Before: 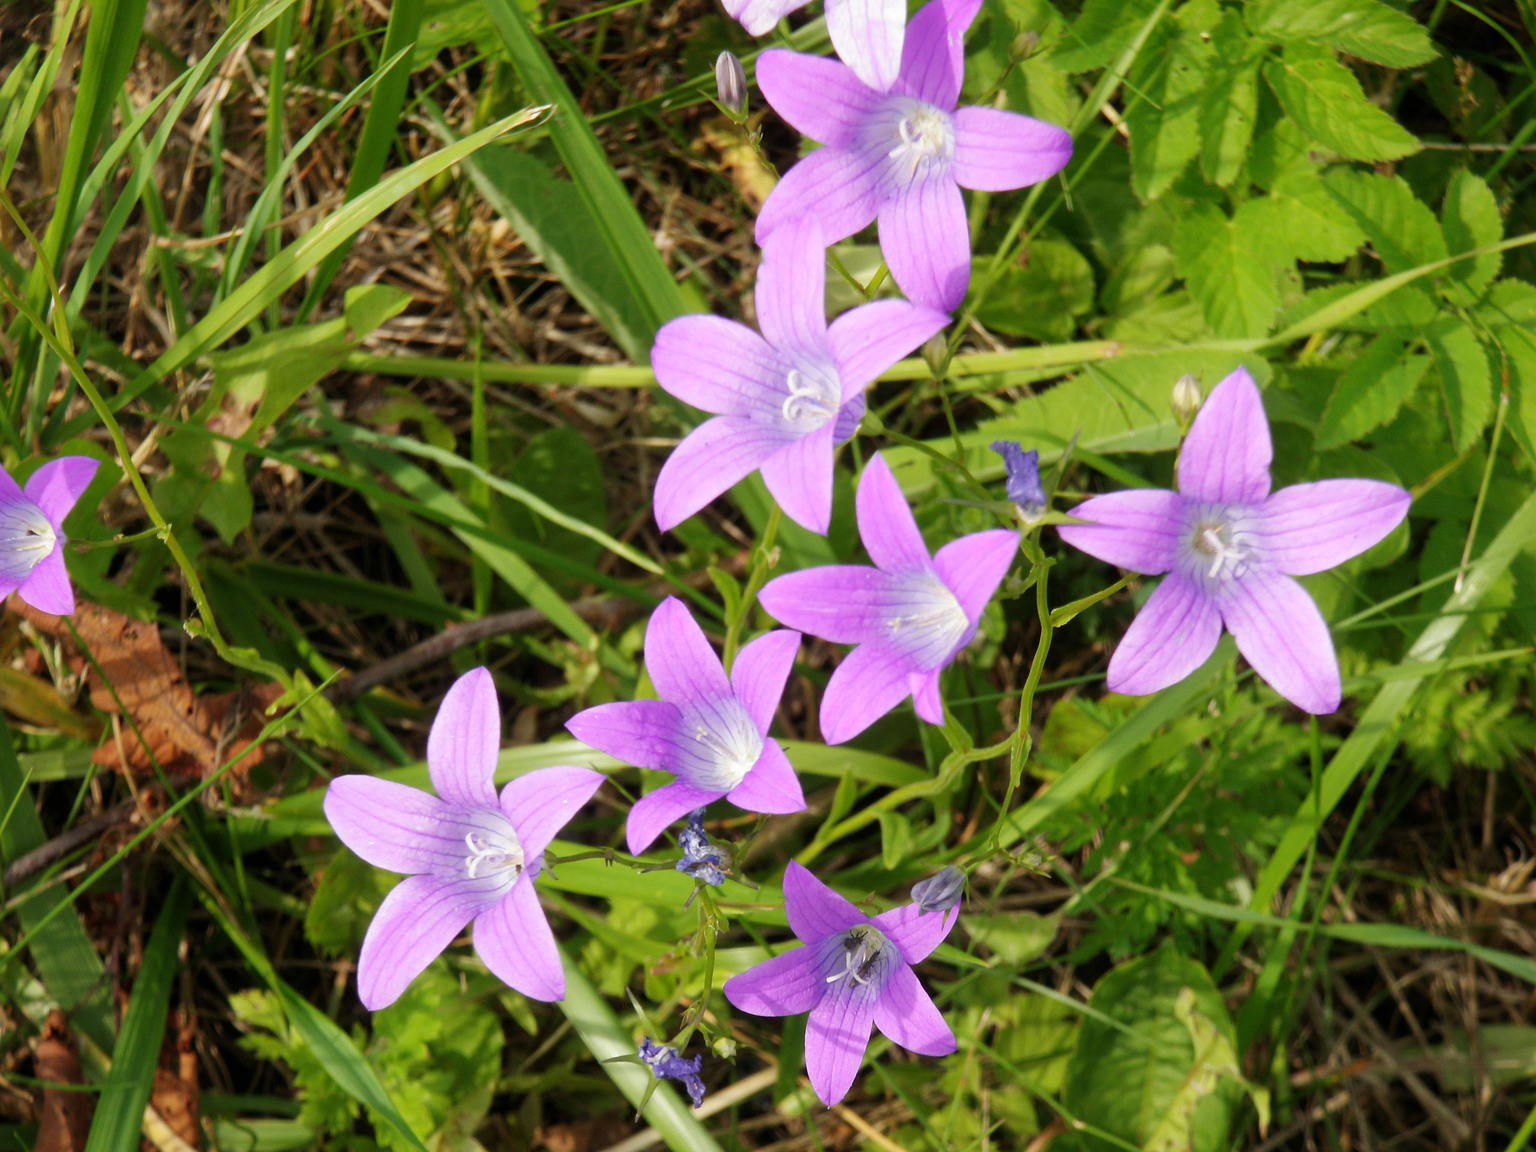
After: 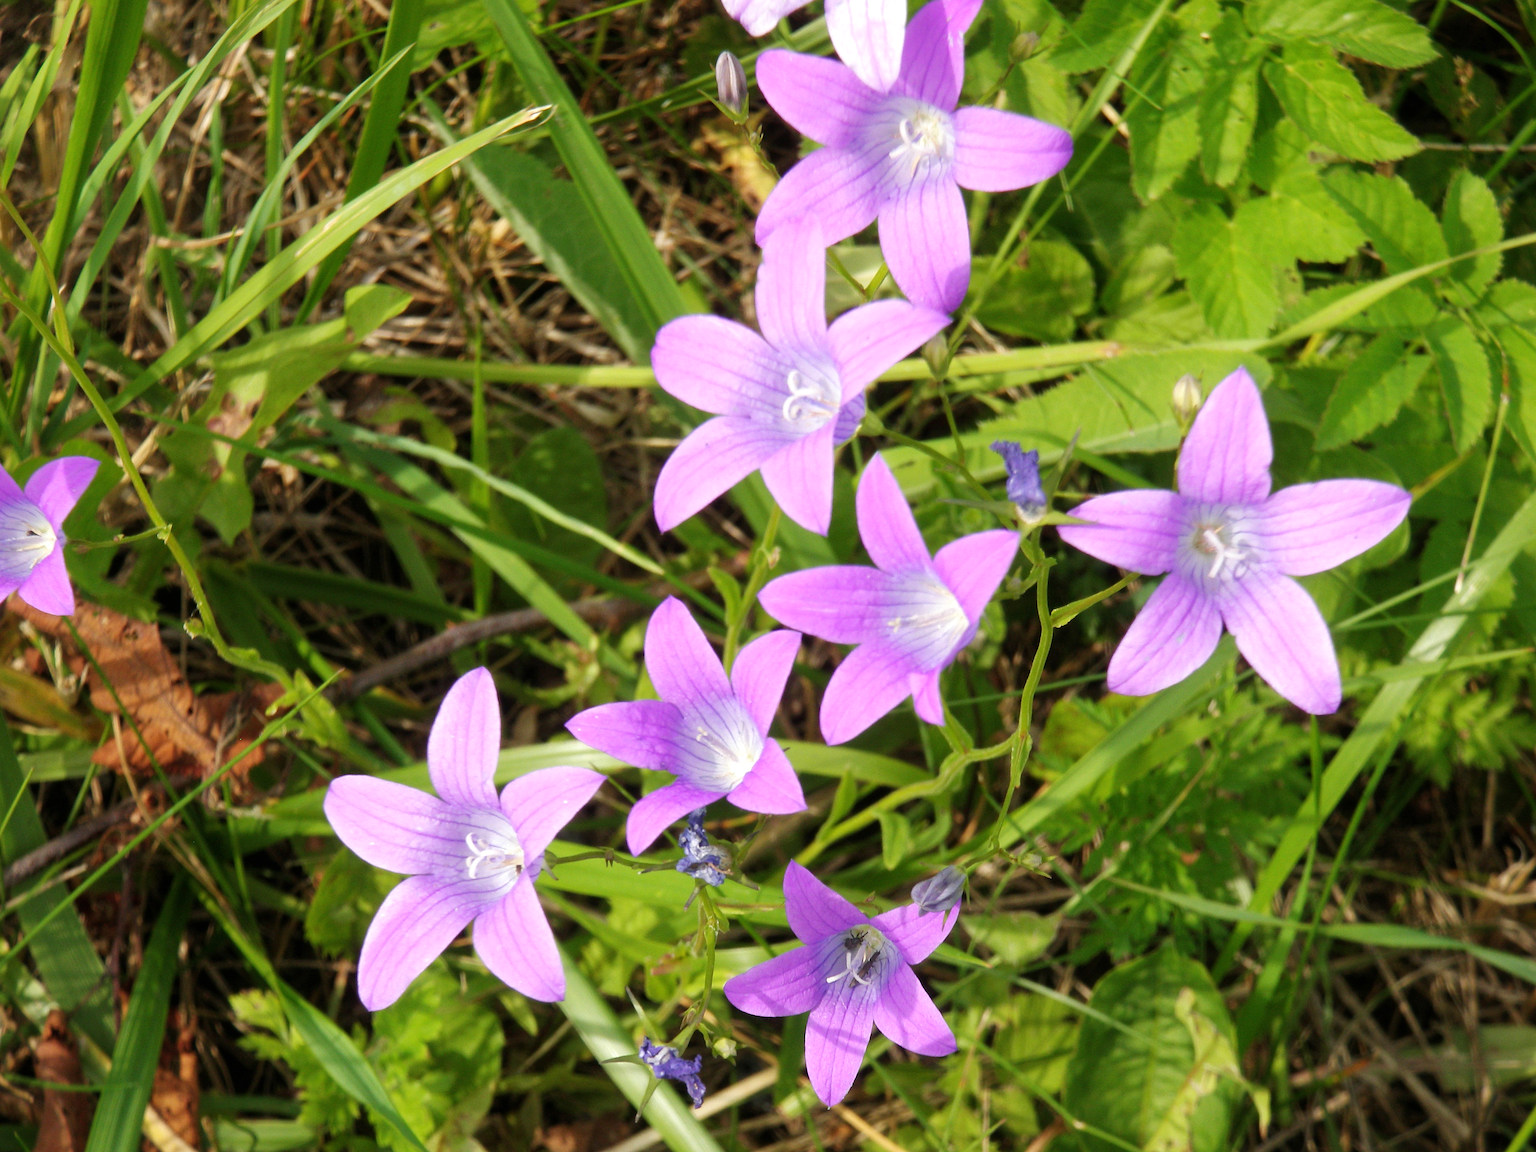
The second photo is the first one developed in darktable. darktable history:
exposure: exposure 0.198 EV, compensate highlight preservation false
